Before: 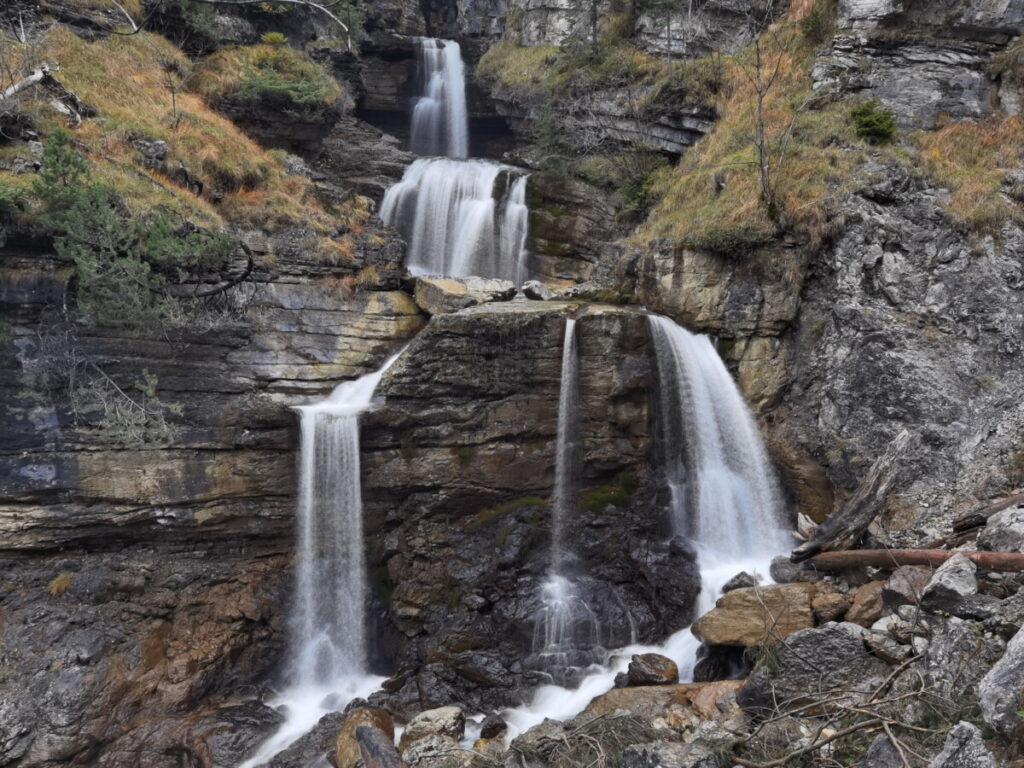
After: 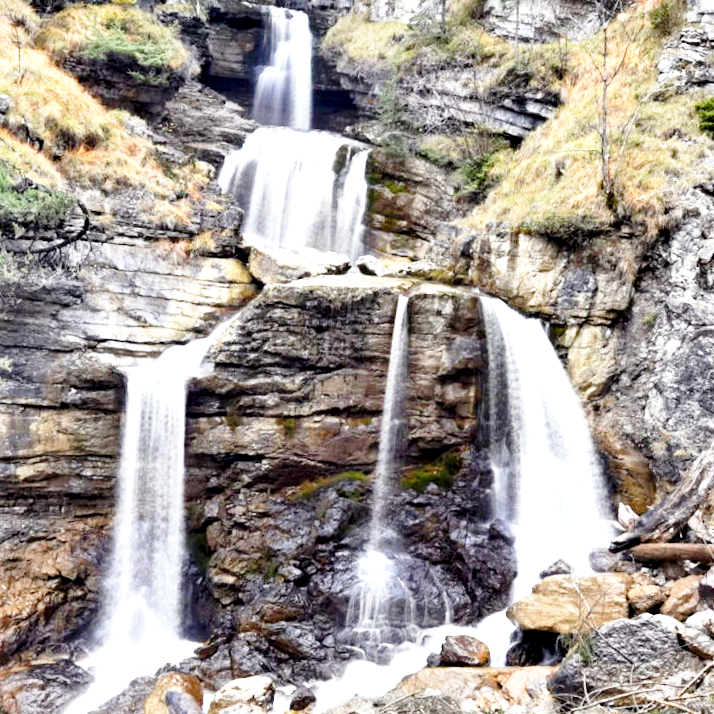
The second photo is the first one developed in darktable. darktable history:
exposure: black level correction 0.009, exposure 1.425 EV, compensate highlight preservation false
base curve: curves: ch0 [(0, 0) (0.028, 0.03) (0.121, 0.232) (0.46, 0.748) (0.859, 0.968) (1, 1)], preserve colors none
crop and rotate: angle -3.27°, left 14.277%, top 0.028%, right 10.766%, bottom 0.028%
local contrast: mode bilateral grid, contrast 20, coarseness 50, detail 120%, midtone range 0.2
